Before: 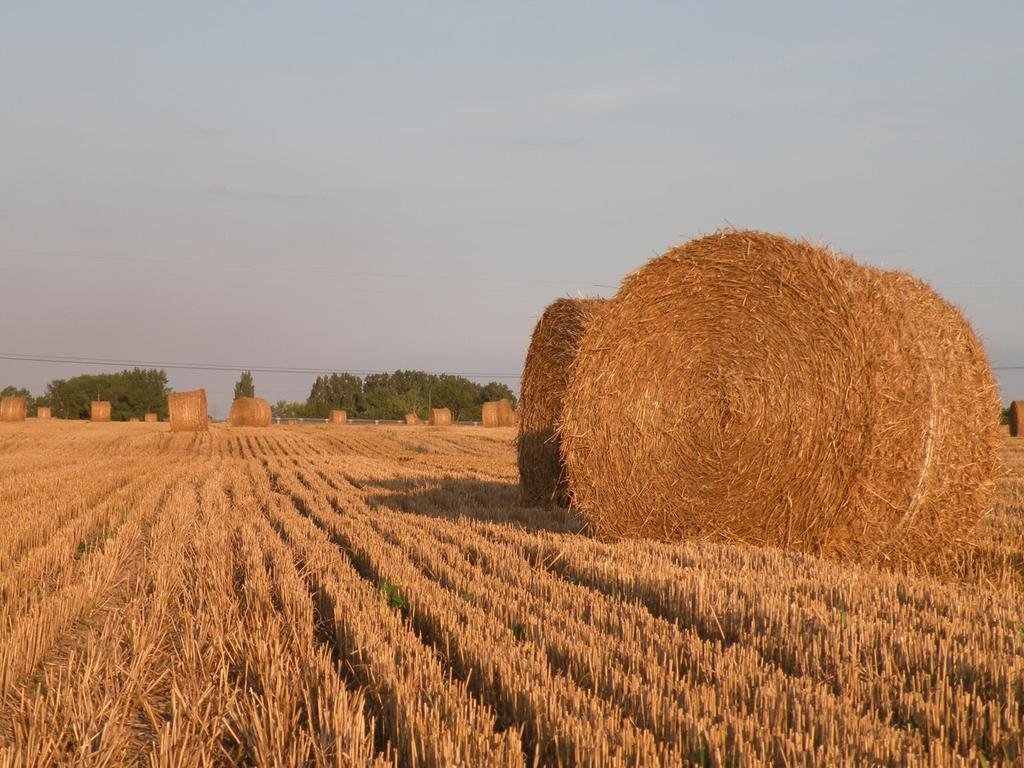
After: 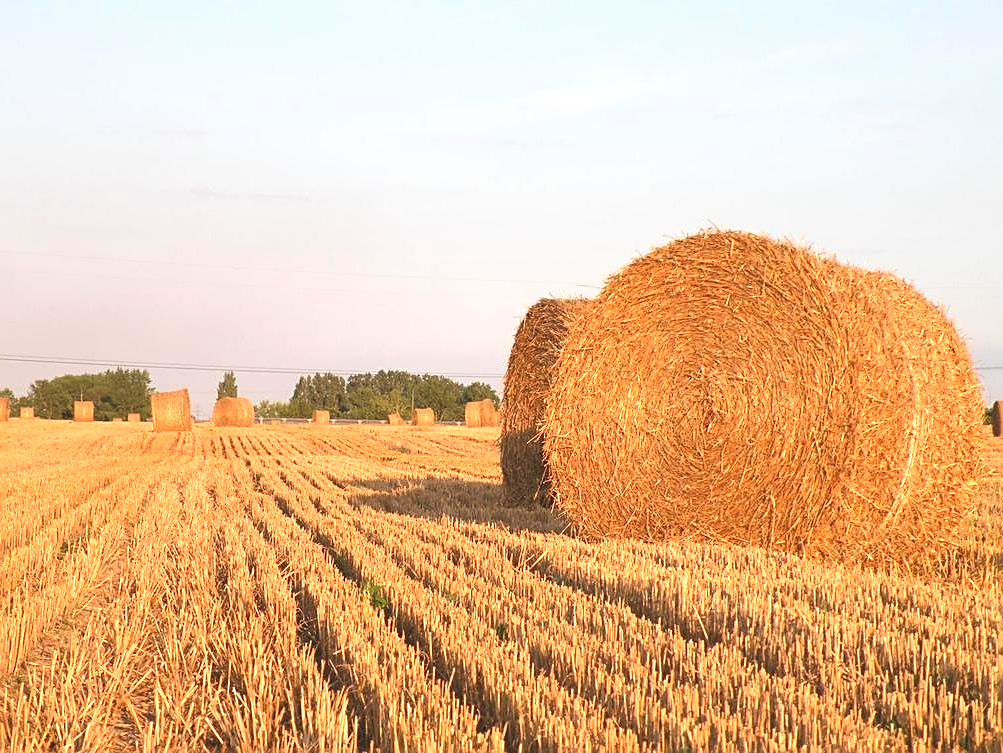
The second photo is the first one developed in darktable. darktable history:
sharpen: on, module defaults
crop: left 1.734%, right 0.273%, bottom 1.901%
contrast brightness saturation: contrast 0.103, brightness 0.026, saturation 0.091
exposure: black level correction -0.006, exposure 1 EV, compensate highlight preservation false
